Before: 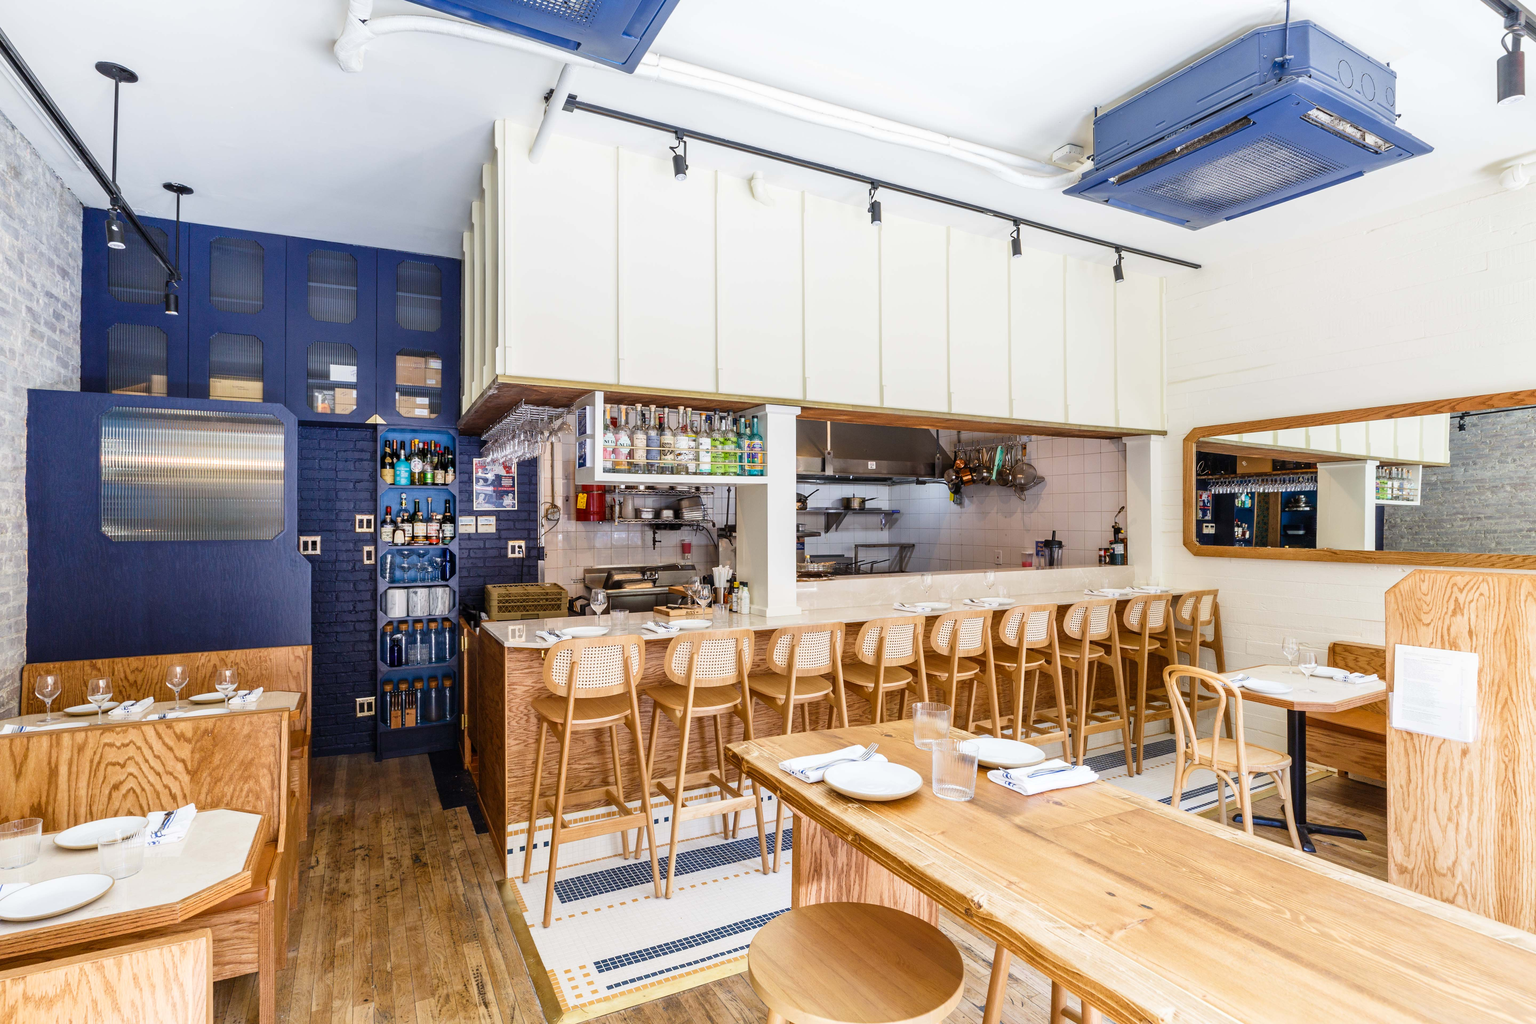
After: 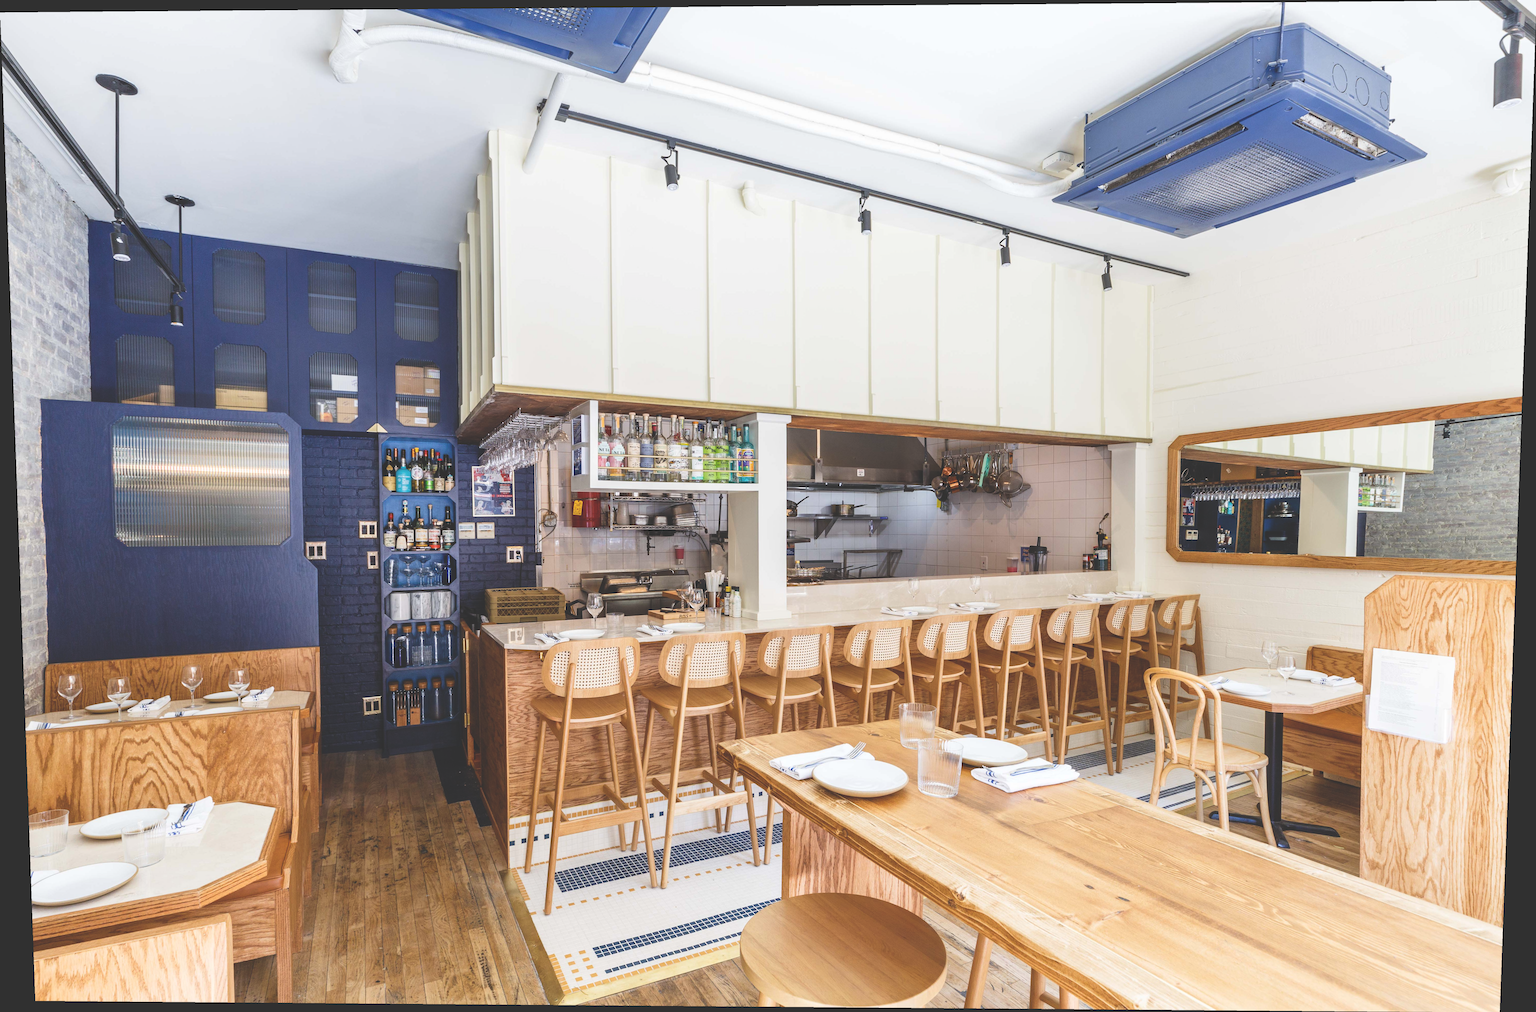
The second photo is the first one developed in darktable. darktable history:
rotate and perspective: lens shift (vertical) 0.048, lens shift (horizontal) -0.024, automatic cropping off
exposure: black level correction -0.03, compensate highlight preservation false
